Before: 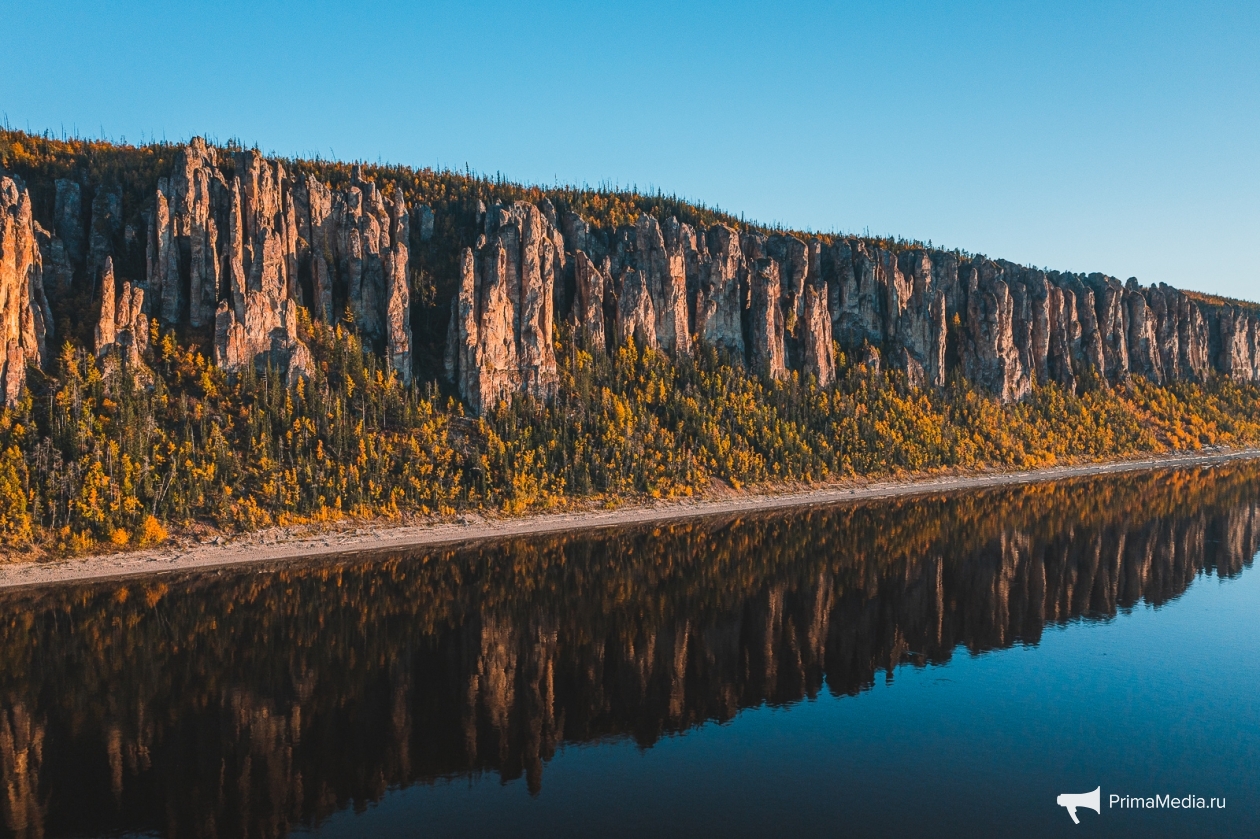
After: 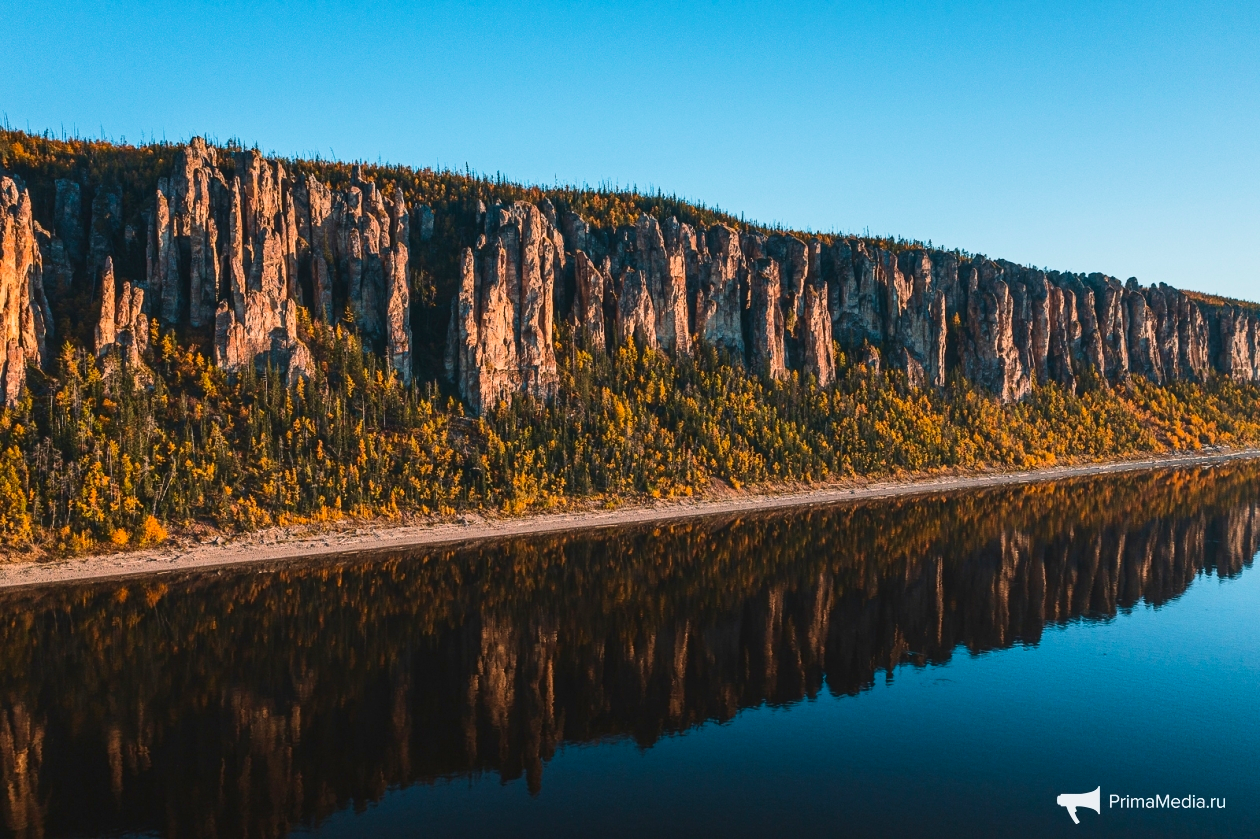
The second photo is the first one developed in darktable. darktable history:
velvia: on, module defaults
contrast brightness saturation: contrast 0.15, brightness -0.01, saturation 0.1
